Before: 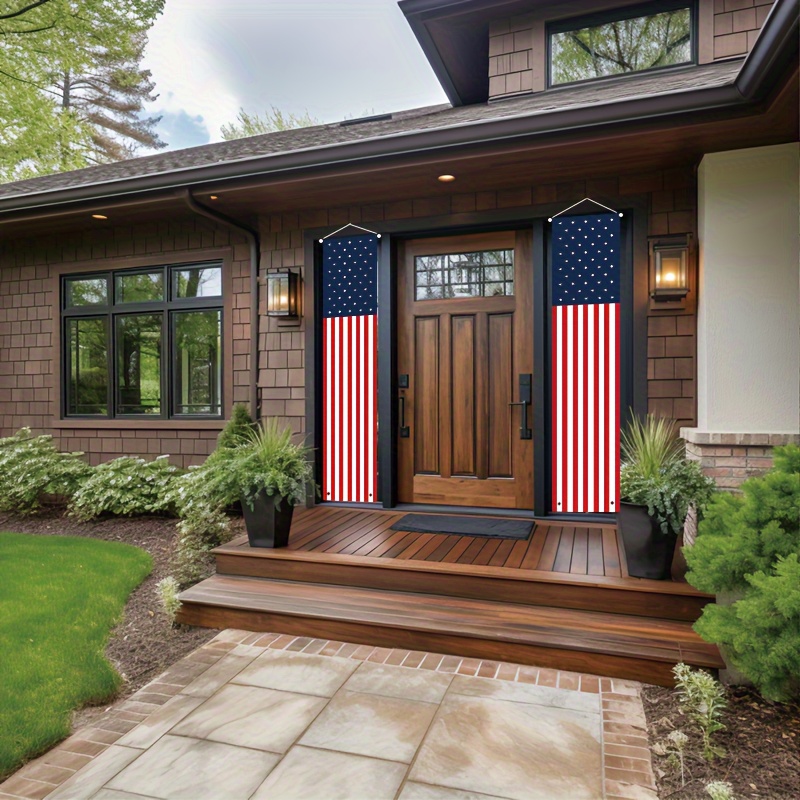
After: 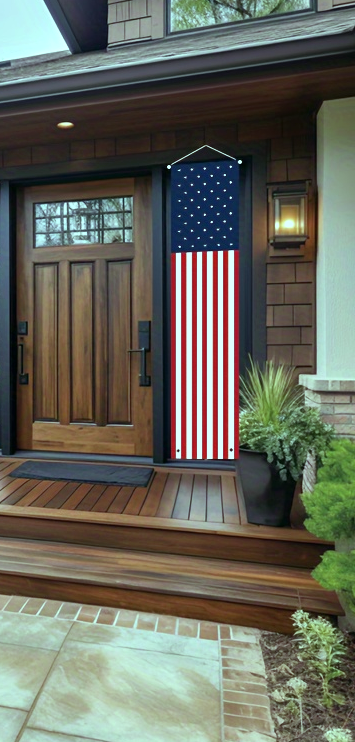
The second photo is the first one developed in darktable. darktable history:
crop: left 47.628%, top 6.643%, right 7.874%
color balance: mode lift, gamma, gain (sRGB), lift [0.997, 0.979, 1.021, 1.011], gamma [1, 1.084, 0.916, 0.998], gain [1, 0.87, 1.13, 1.101], contrast 4.55%, contrast fulcrum 38.24%, output saturation 104.09%
